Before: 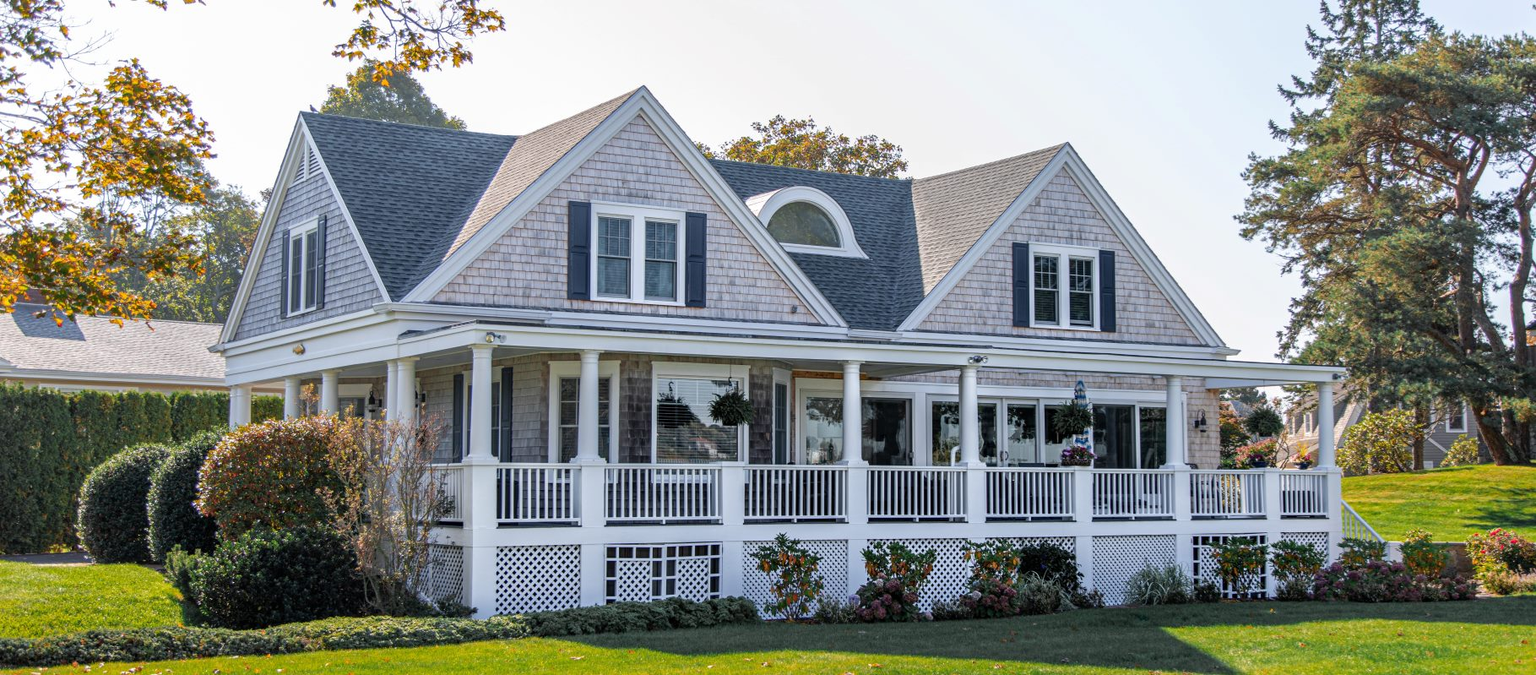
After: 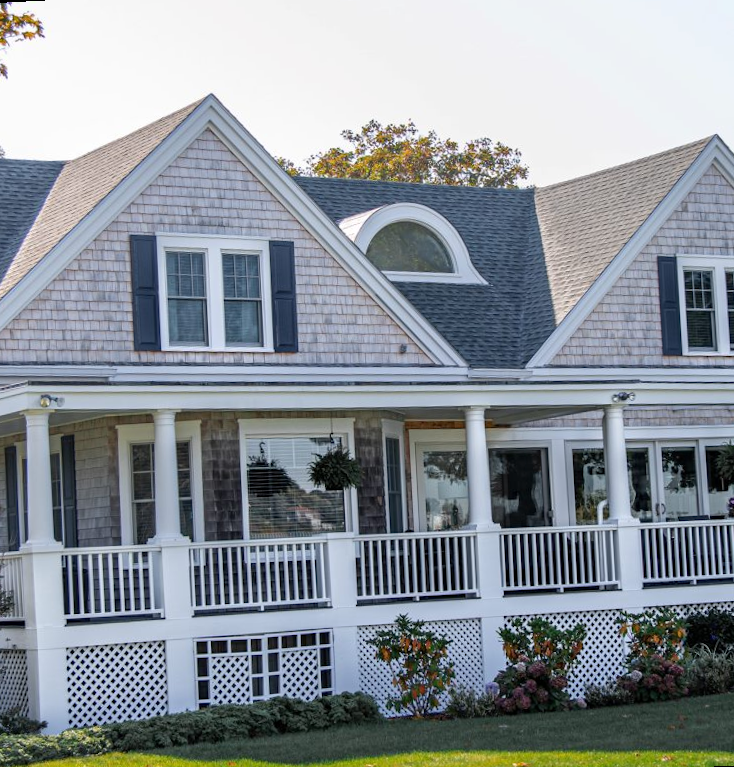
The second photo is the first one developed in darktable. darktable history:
crop: left 28.583%, right 29.231%
rotate and perspective: rotation -3°, crop left 0.031, crop right 0.968, crop top 0.07, crop bottom 0.93
